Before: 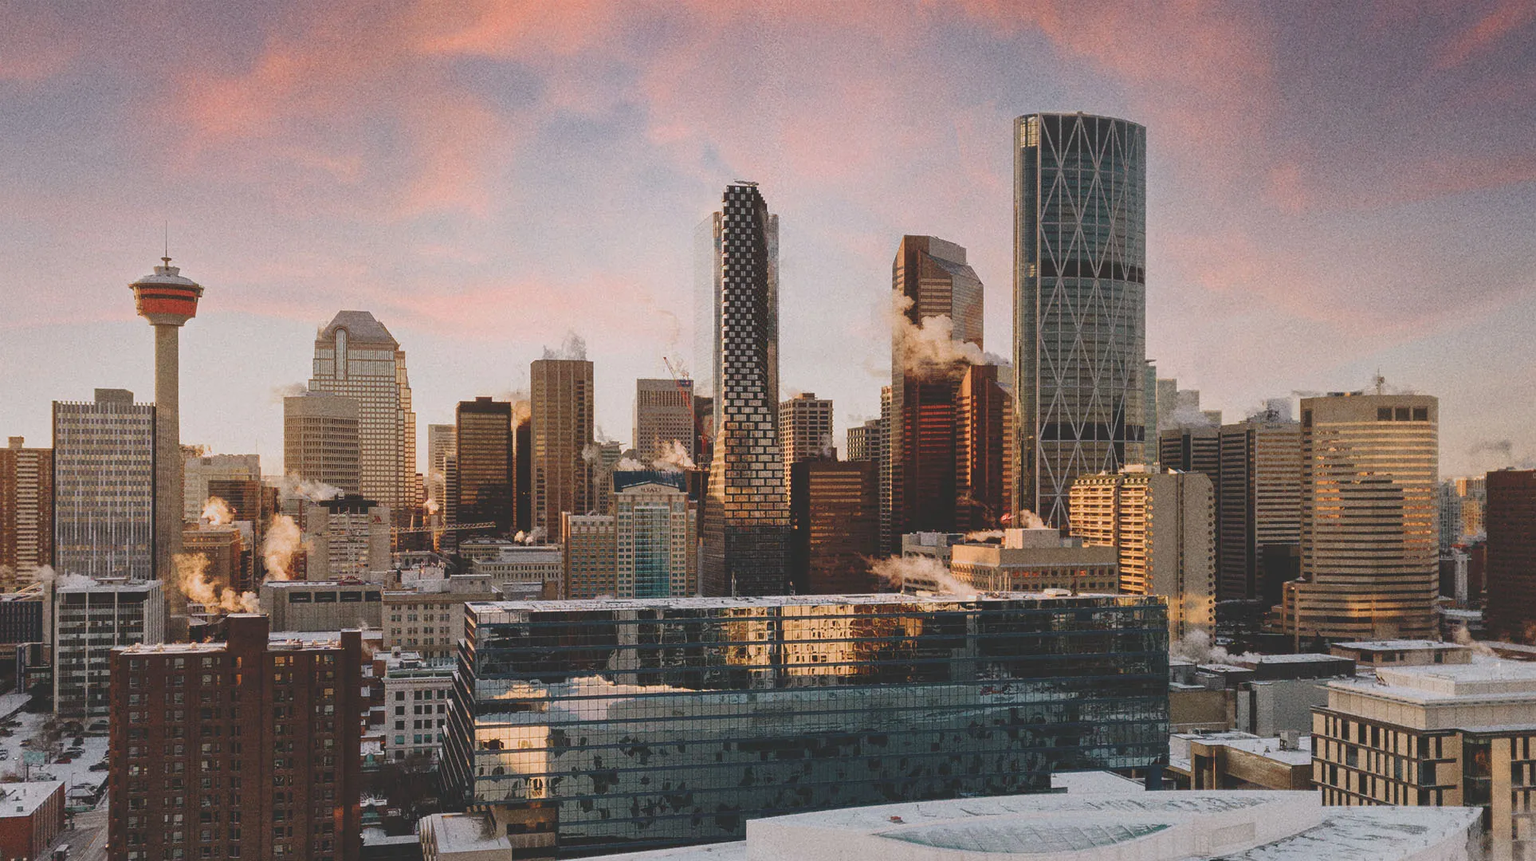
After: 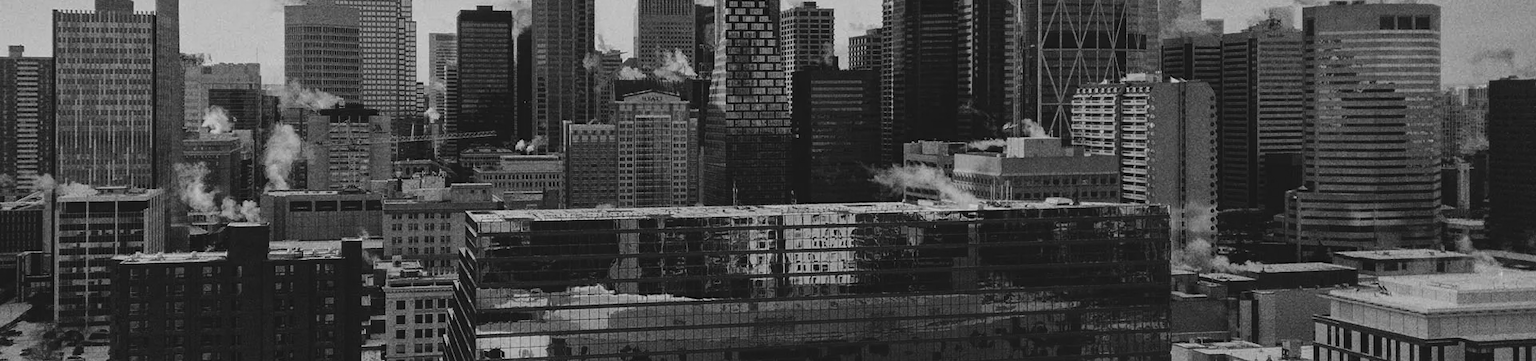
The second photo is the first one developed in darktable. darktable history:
crop: top 45.551%, bottom 12.262%
contrast brightness saturation: contrast 0.12, brightness -0.12, saturation 0.2
color calibration: output gray [0.246, 0.254, 0.501, 0], gray › normalize channels true, illuminant same as pipeline (D50), adaptation XYZ, x 0.346, y 0.359, gamut compression 0
